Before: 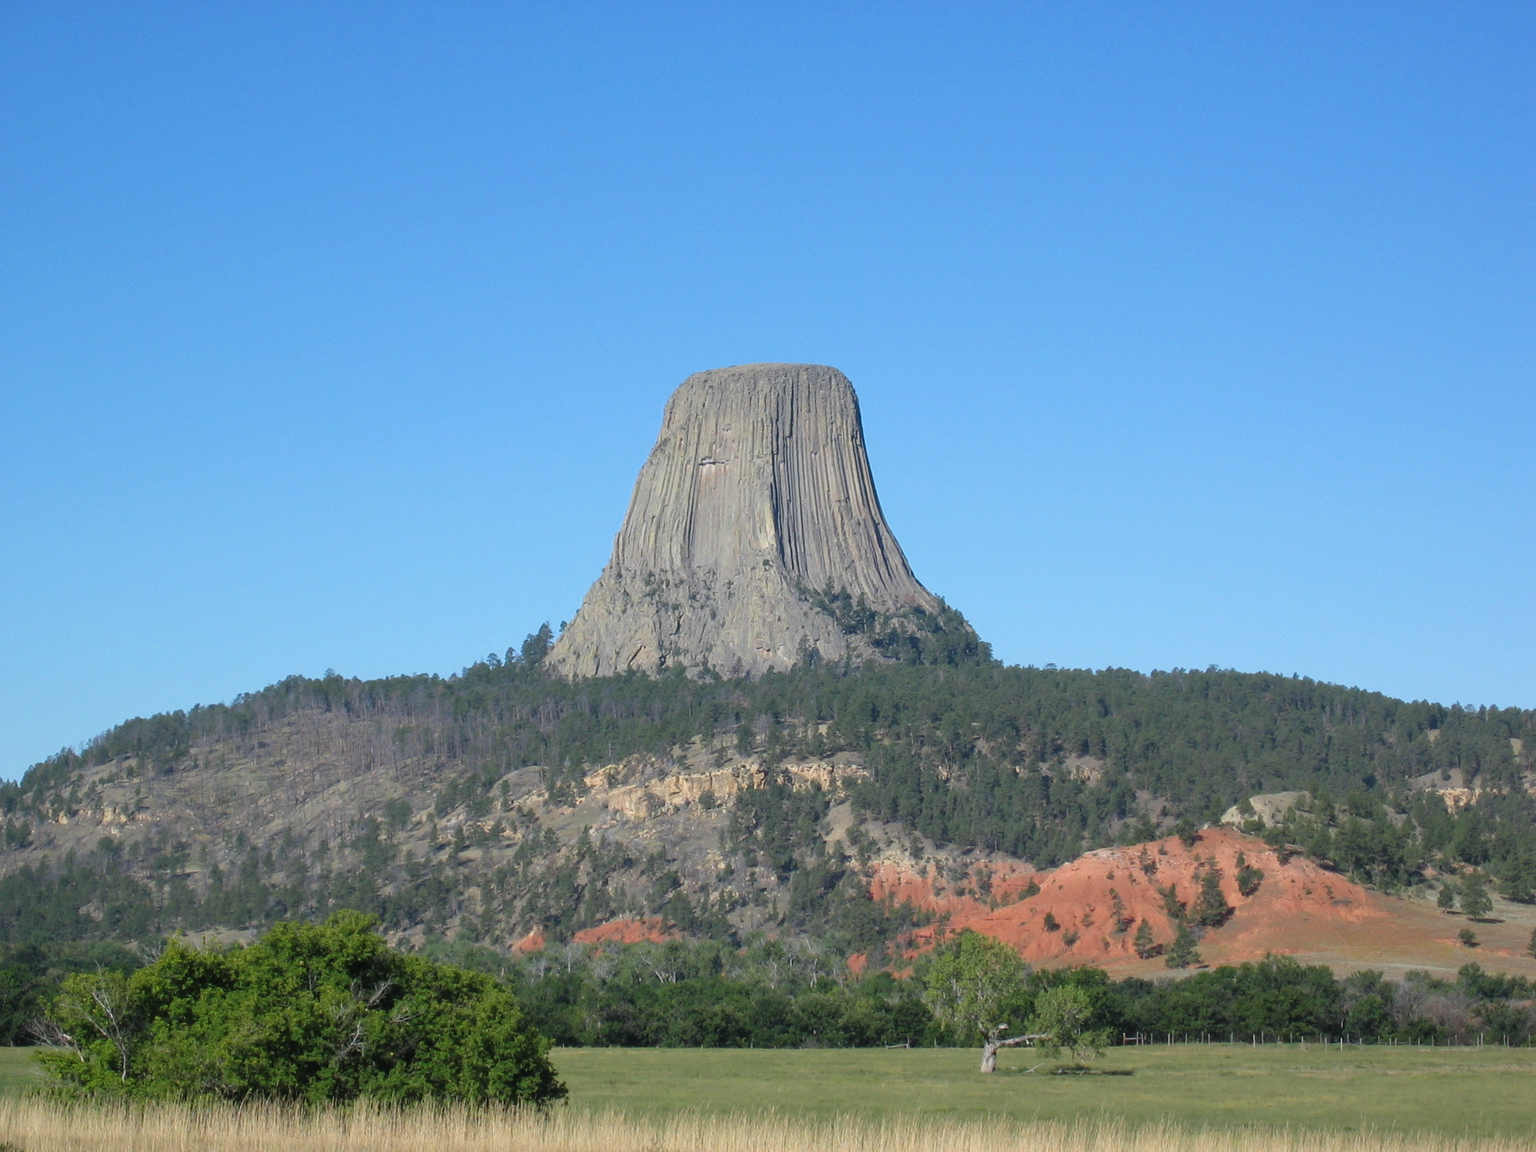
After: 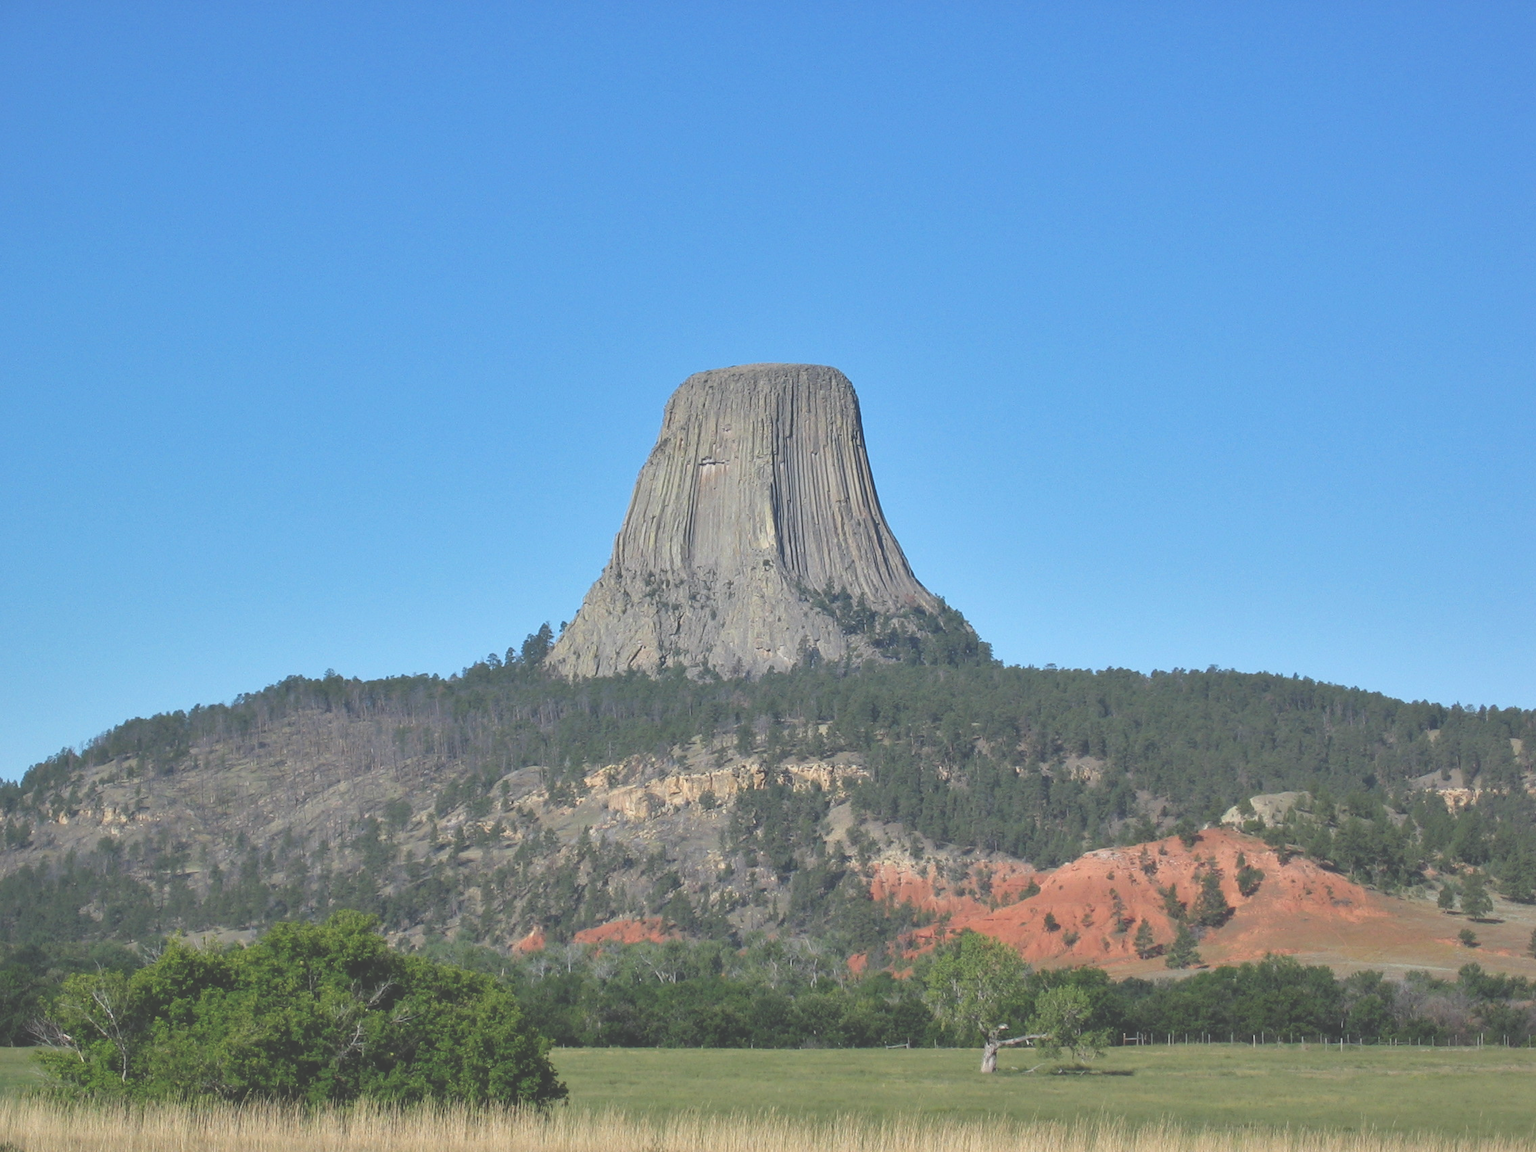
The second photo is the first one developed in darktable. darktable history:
exposure: black level correction -0.04, exposure 0.065 EV, compensate highlight preservation false
shadows and highlights: soften with gaussian
